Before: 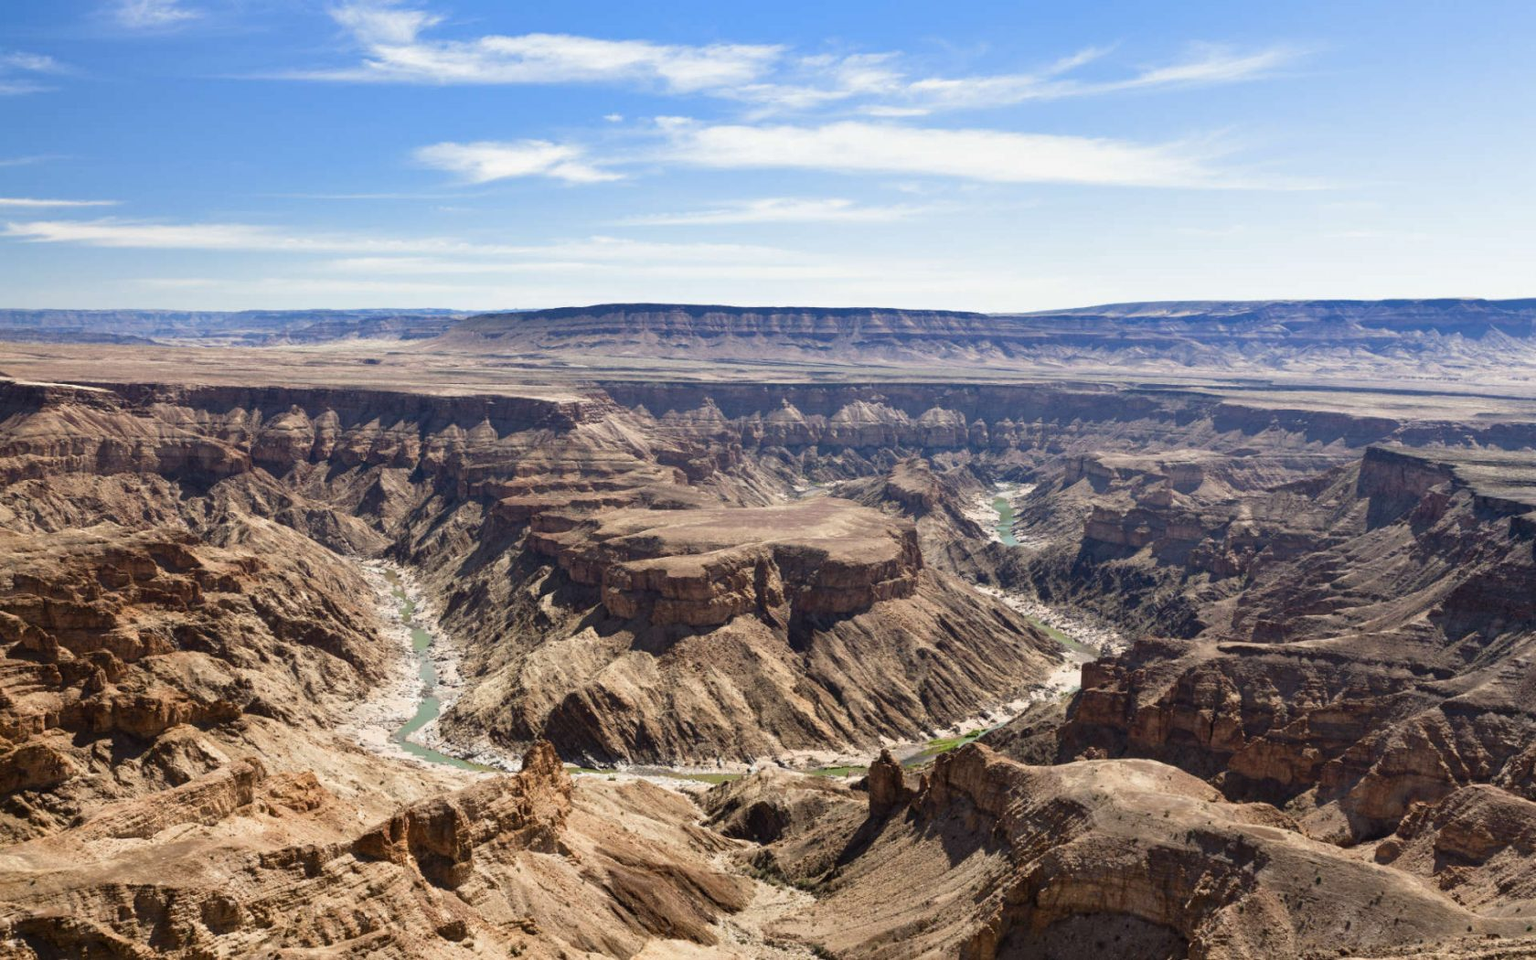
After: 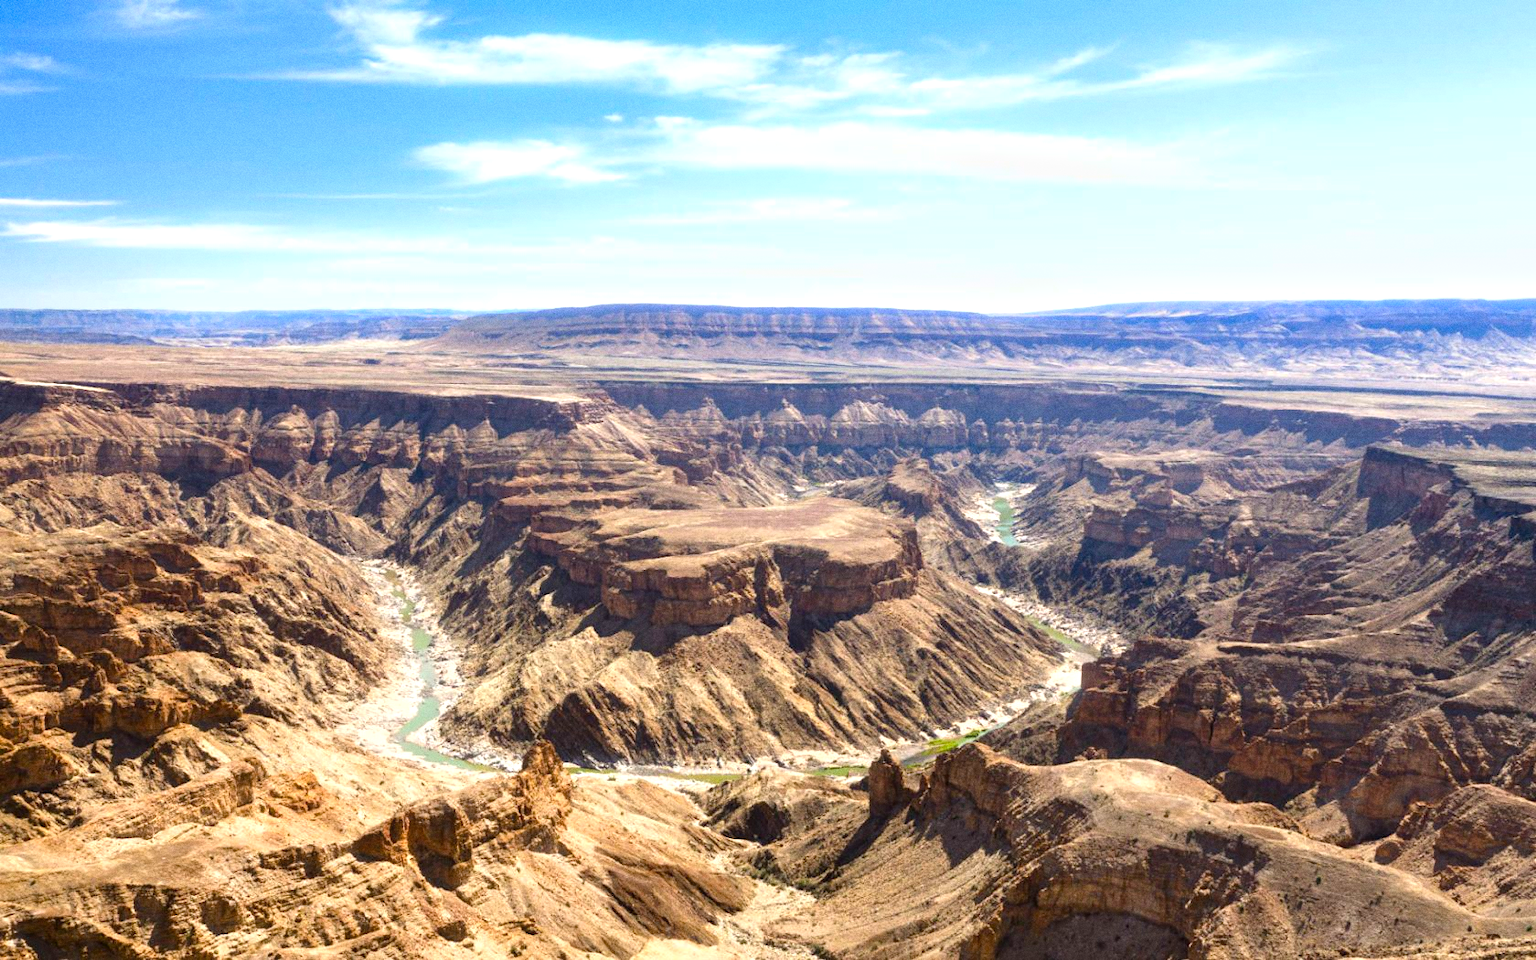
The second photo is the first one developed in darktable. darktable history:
grain: coarseness 0.09 ISO
bloom: size 3%, threshold 100%, strength 0%
color balance rgb: perceptual saturation grading › global saturation 20%, global vibrance 20%
white balance: emerald 1
exposure: exposure 0.636 EV, compensate highlight preservation false
